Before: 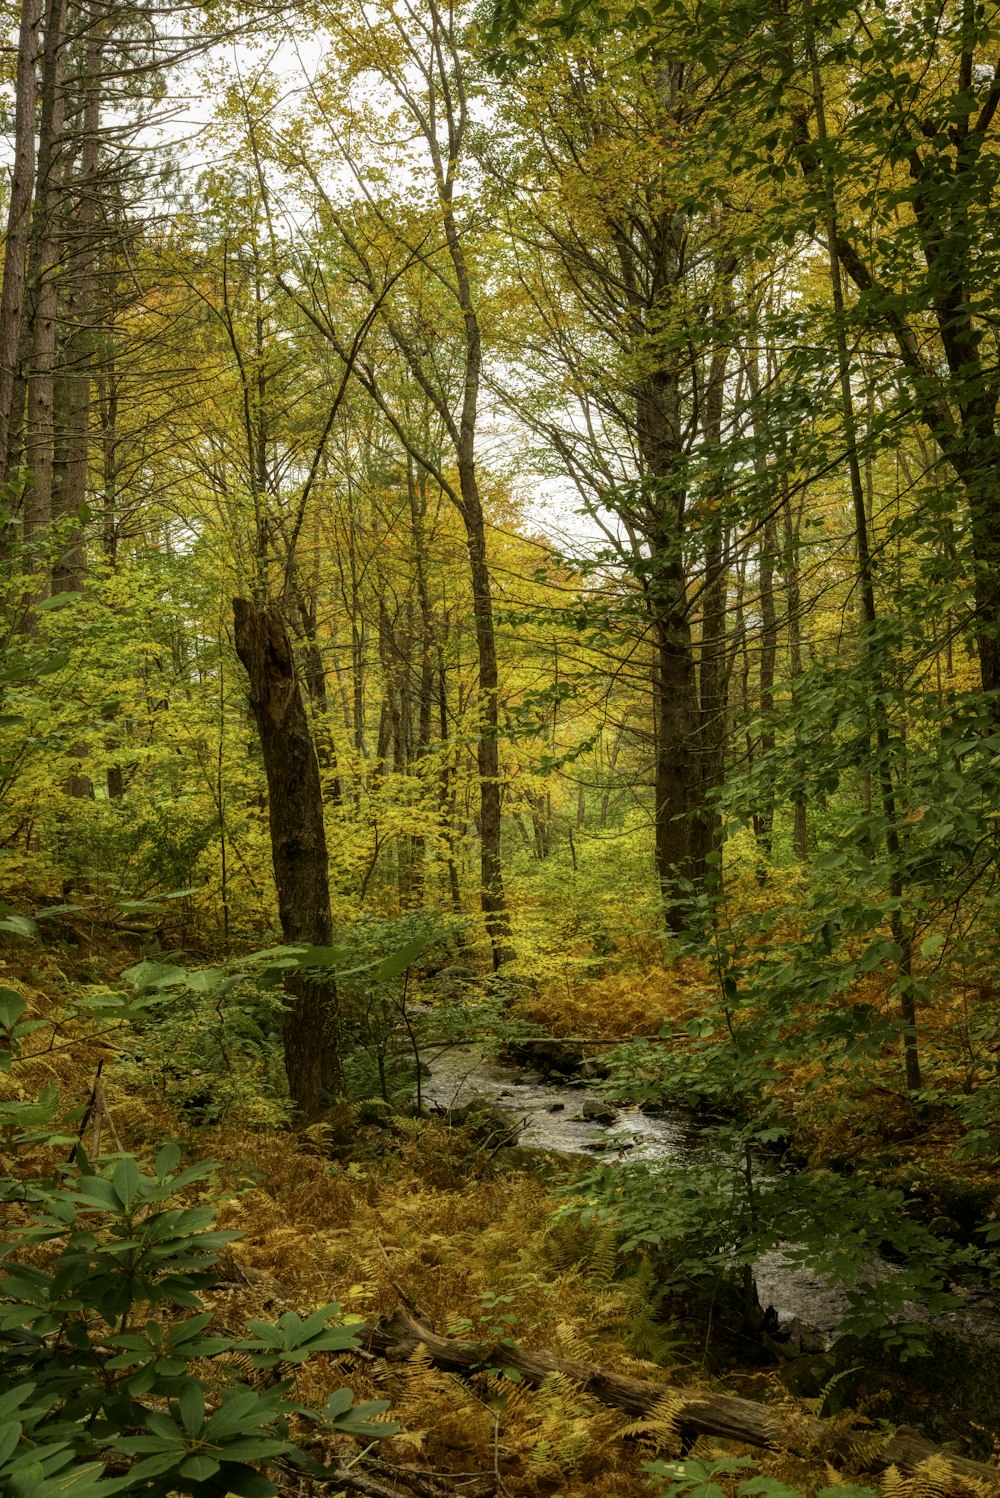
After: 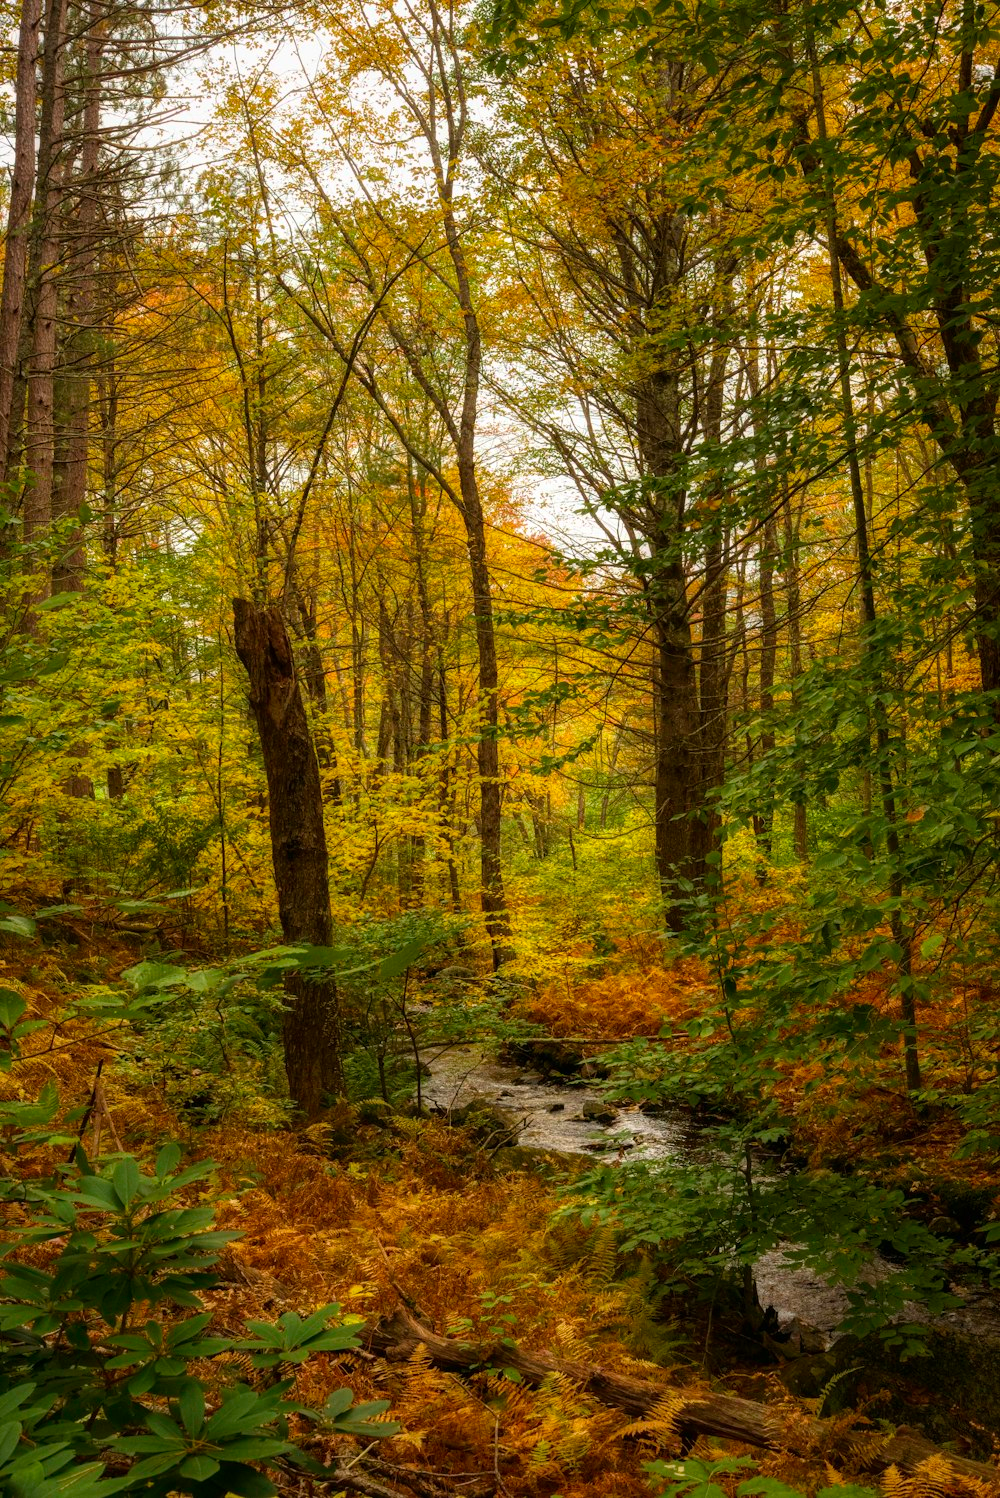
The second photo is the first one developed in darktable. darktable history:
shadows and highlights: radius 93.6, shadows -15.94, white point adjustment 0.197, highlights 31.41, compress 48.53%, soften with gaussian
